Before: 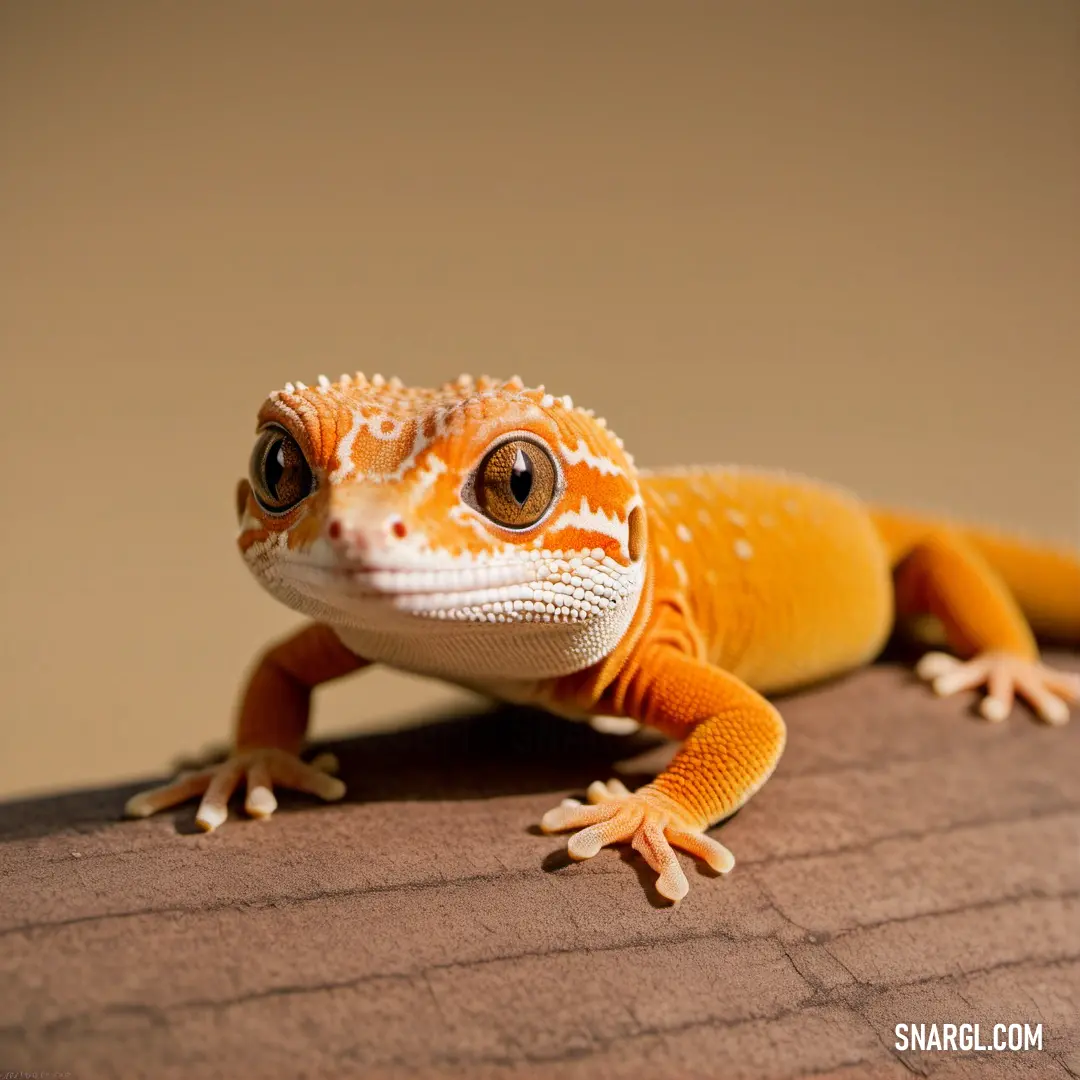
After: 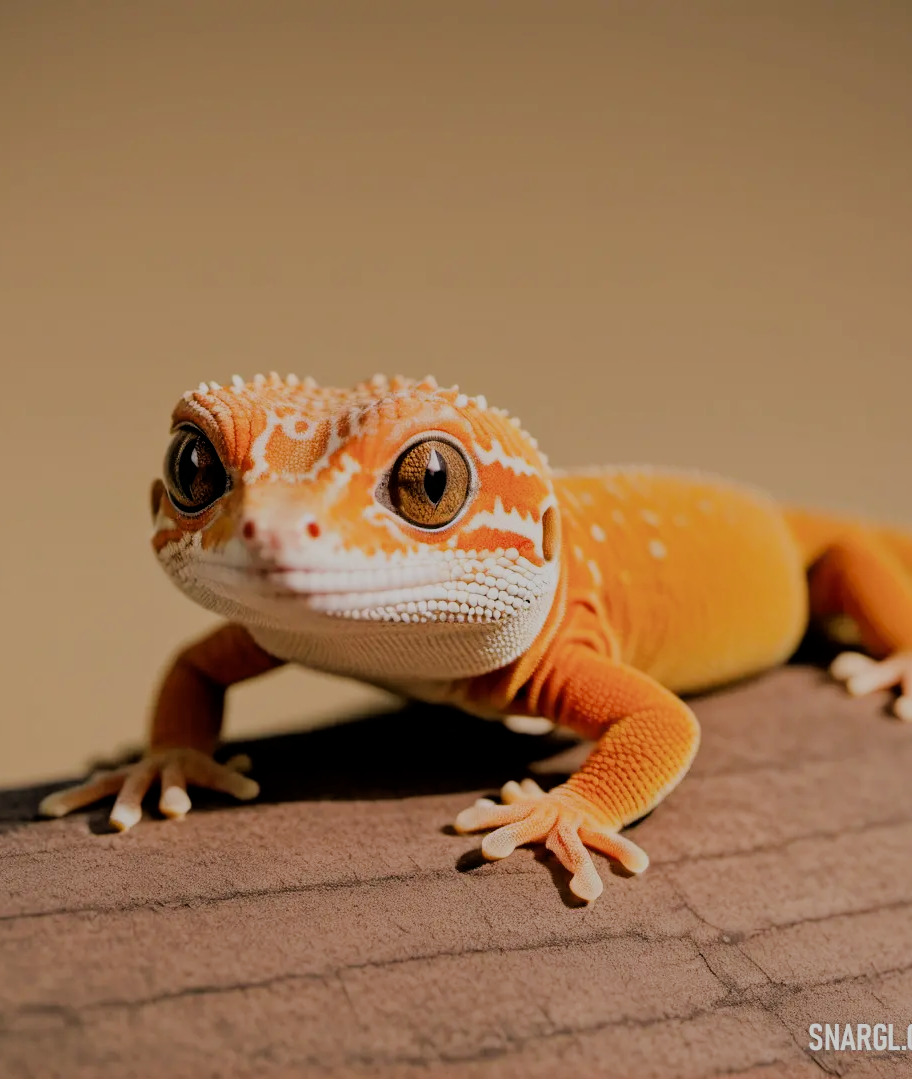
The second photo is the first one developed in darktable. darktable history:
crop: left 8.018%, right 7.514%
filmic rgb: black relative exposure -6.2 EV, white relative exposure 6.98 EV, hardness 2.27
